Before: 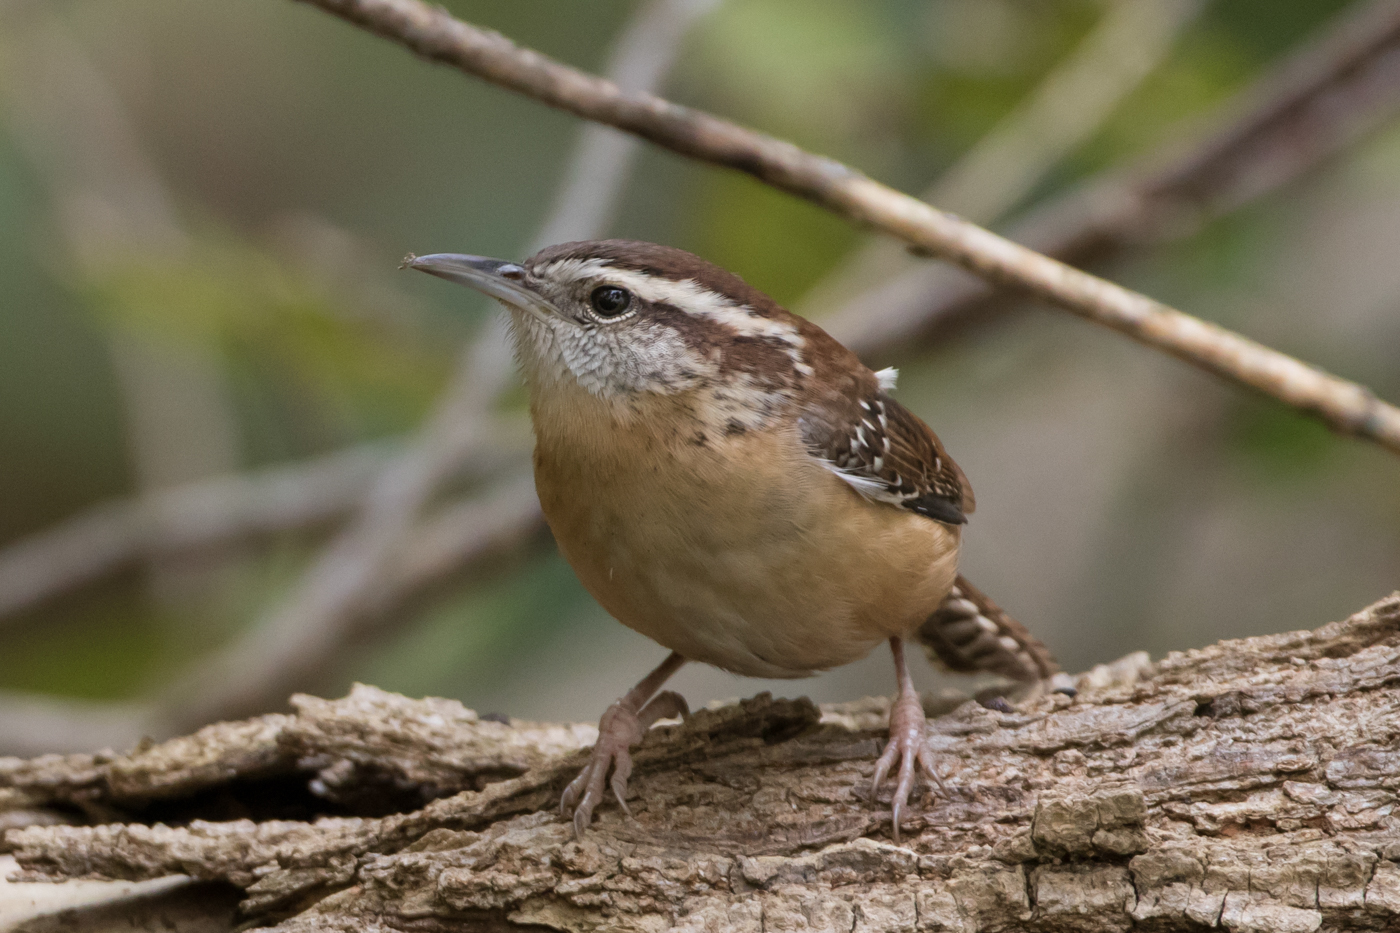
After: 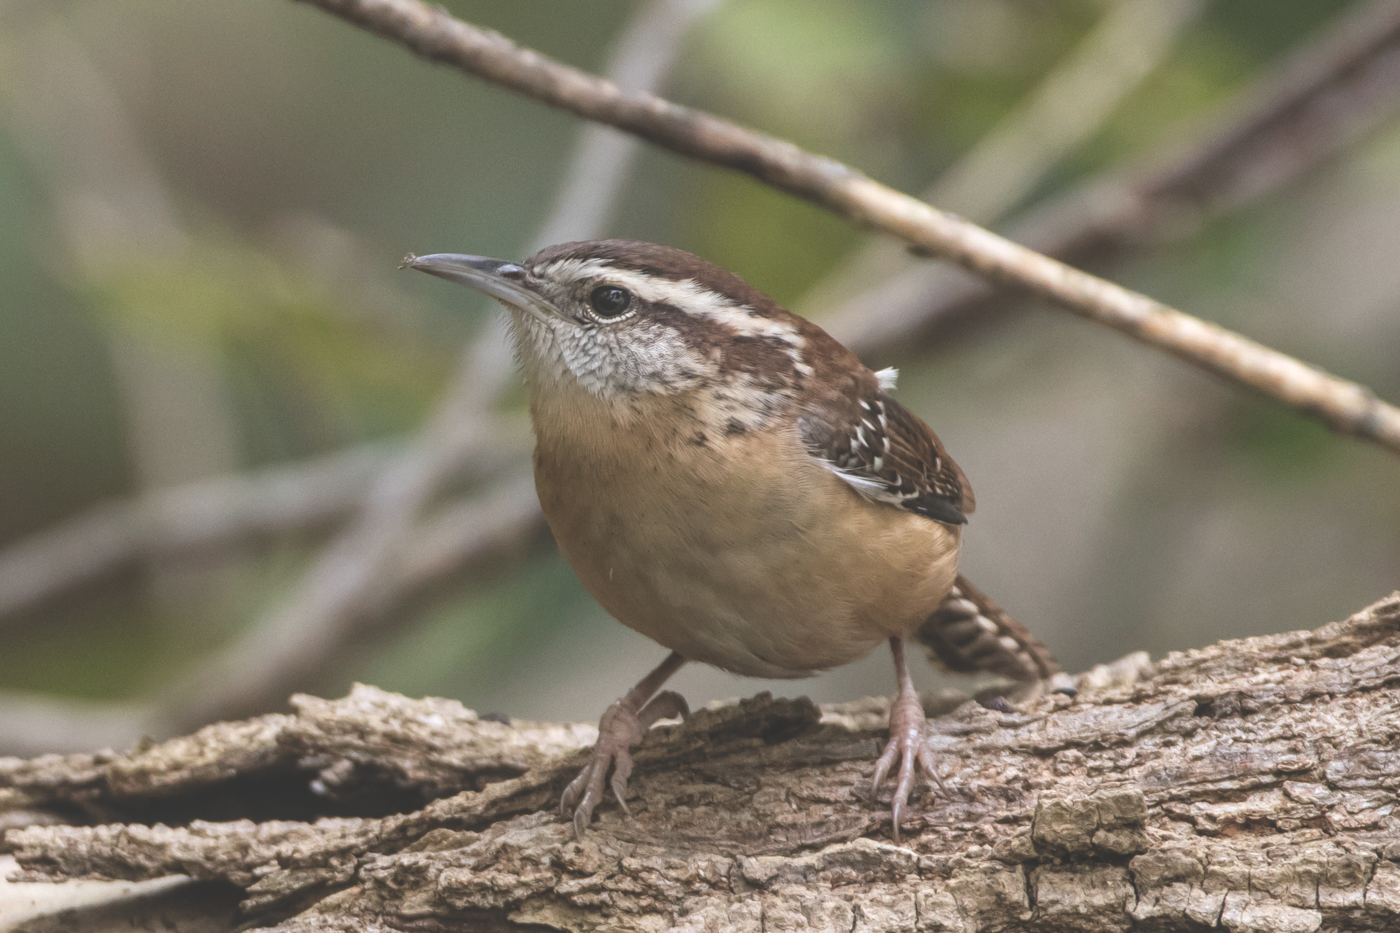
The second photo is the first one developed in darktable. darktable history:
rgb levels: preserve colors max RGB
local contrast: detail 130%
exposure: black level correction -0.041, exposure 0.064 EV, compensate highlight preservation false
